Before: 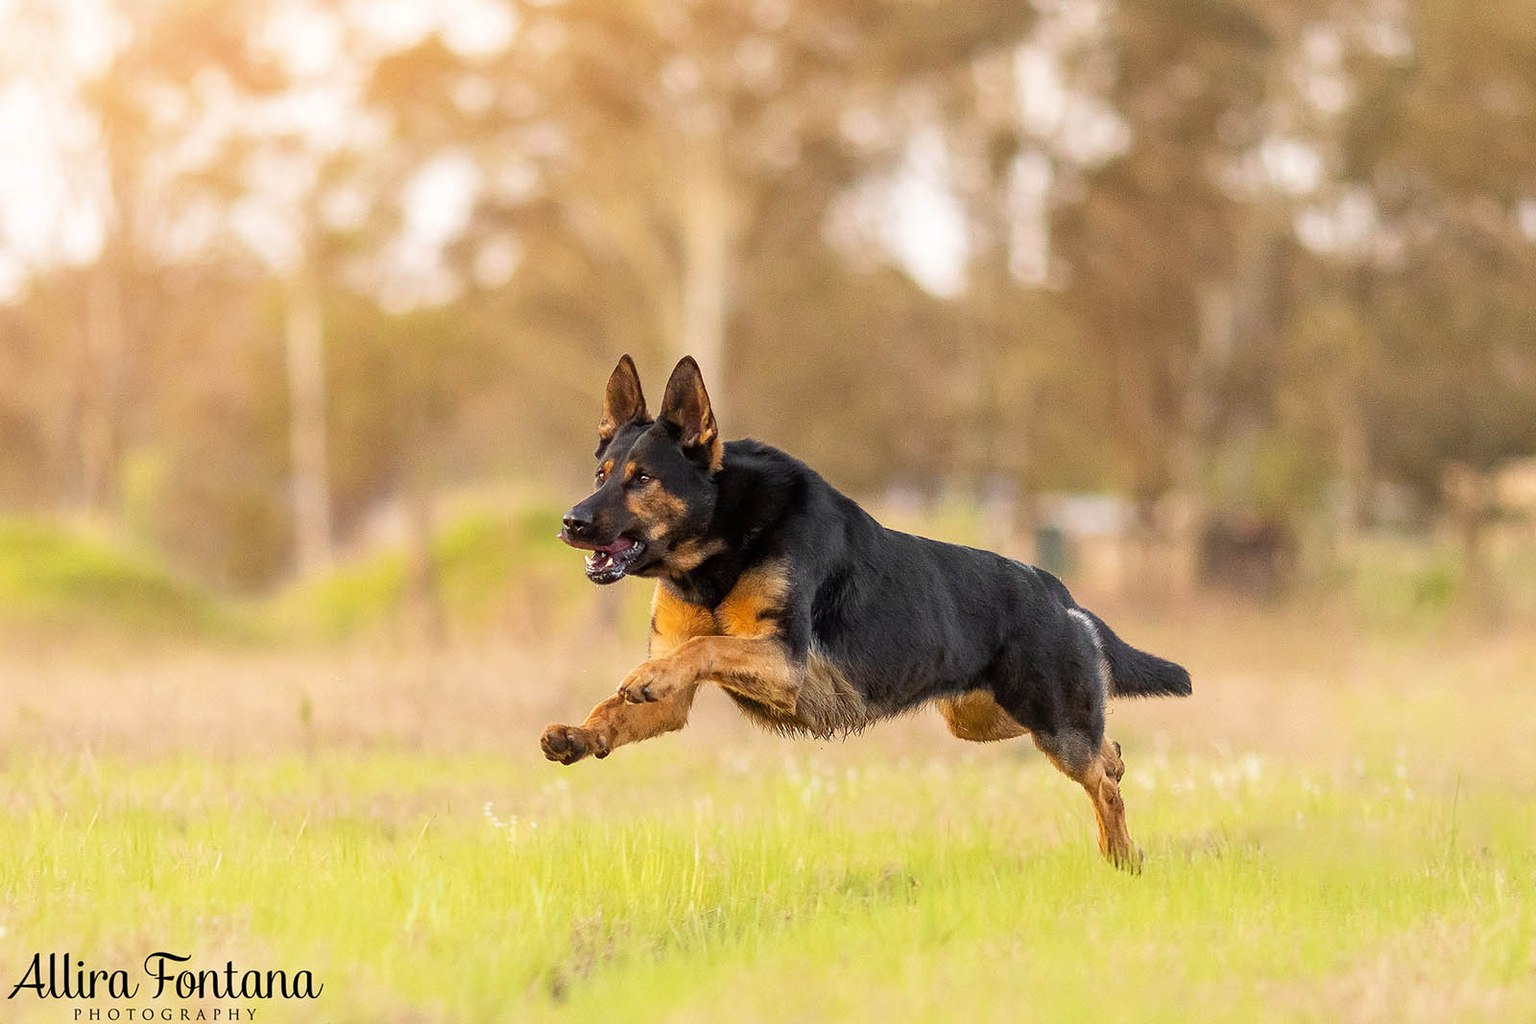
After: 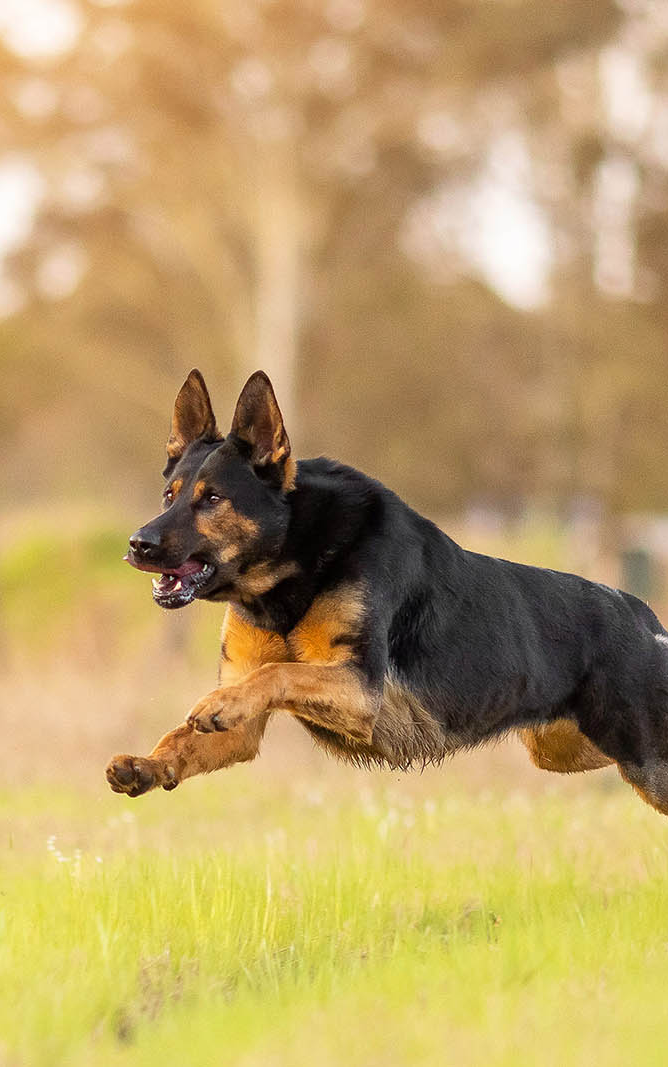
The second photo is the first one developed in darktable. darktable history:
crop: left 28.578%, right 29.614%
